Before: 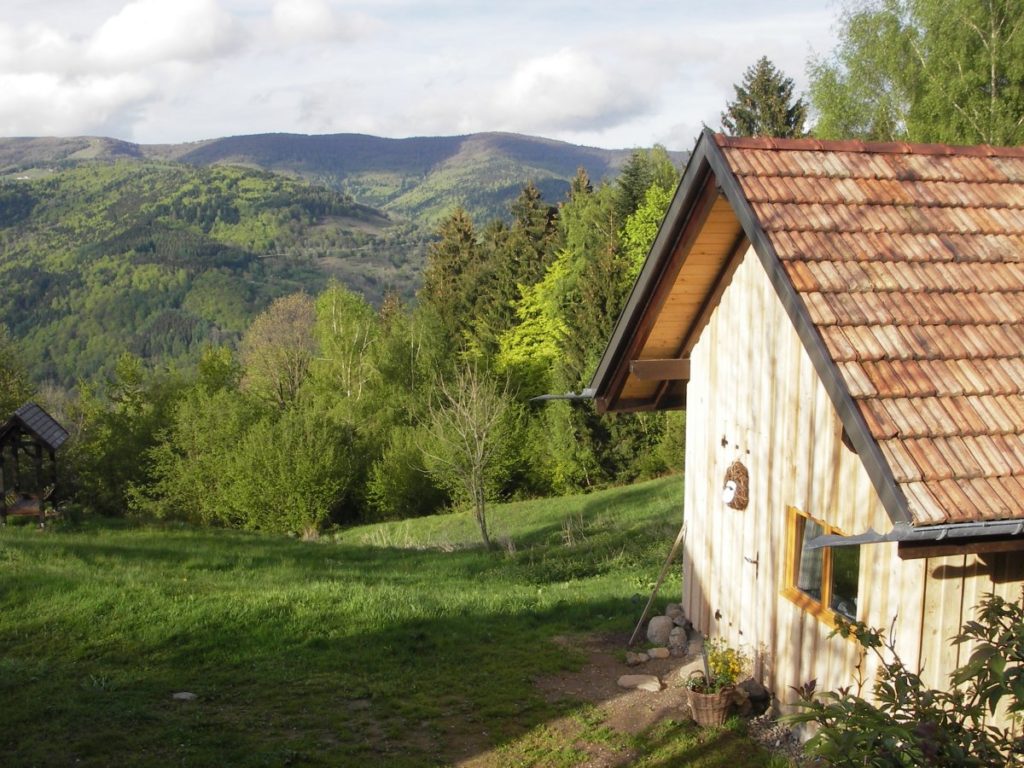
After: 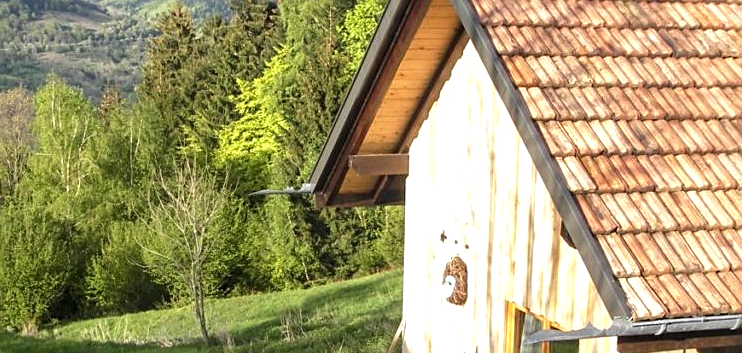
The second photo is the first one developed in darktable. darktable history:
crop and rotate: left 27.51%, top 26.778%, bottom 27.172%
sharpen: on, module defaults
exposure: exposure 0.58 EV, compensate highlight preservation false
local contrast: on, module defaults
